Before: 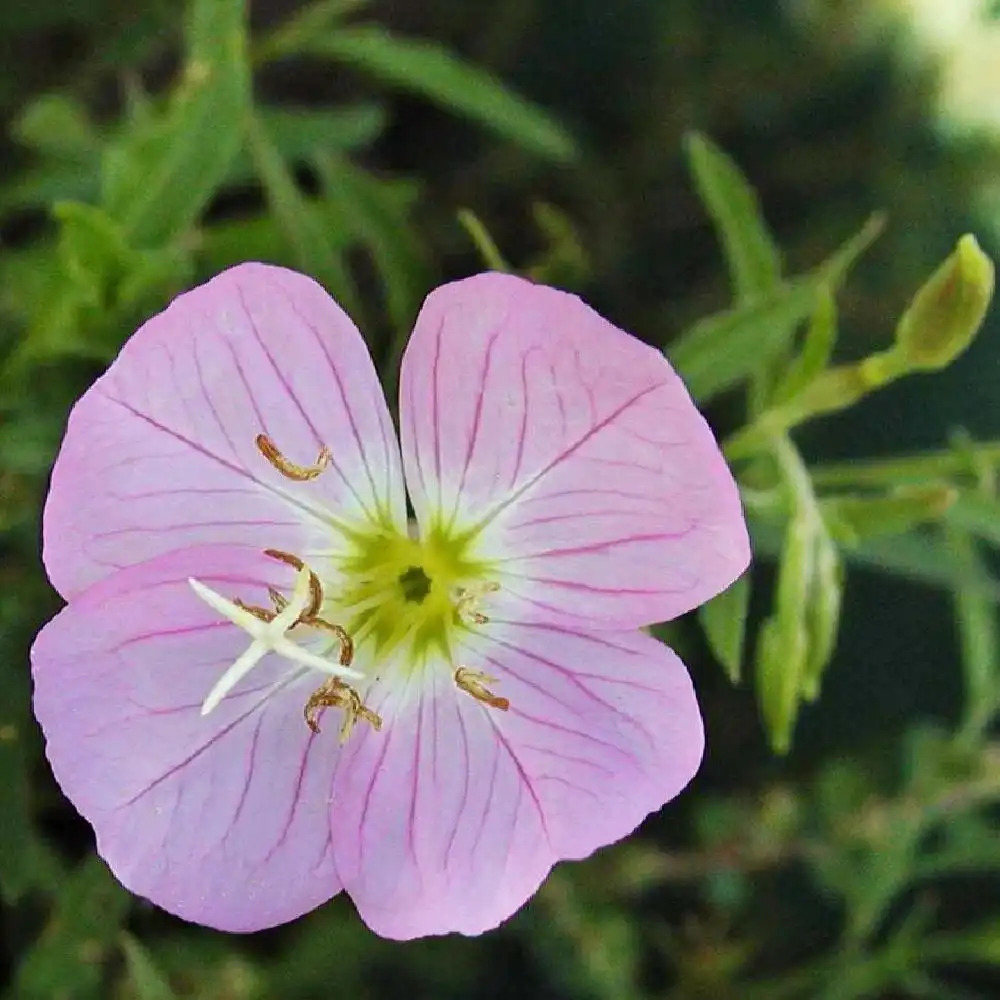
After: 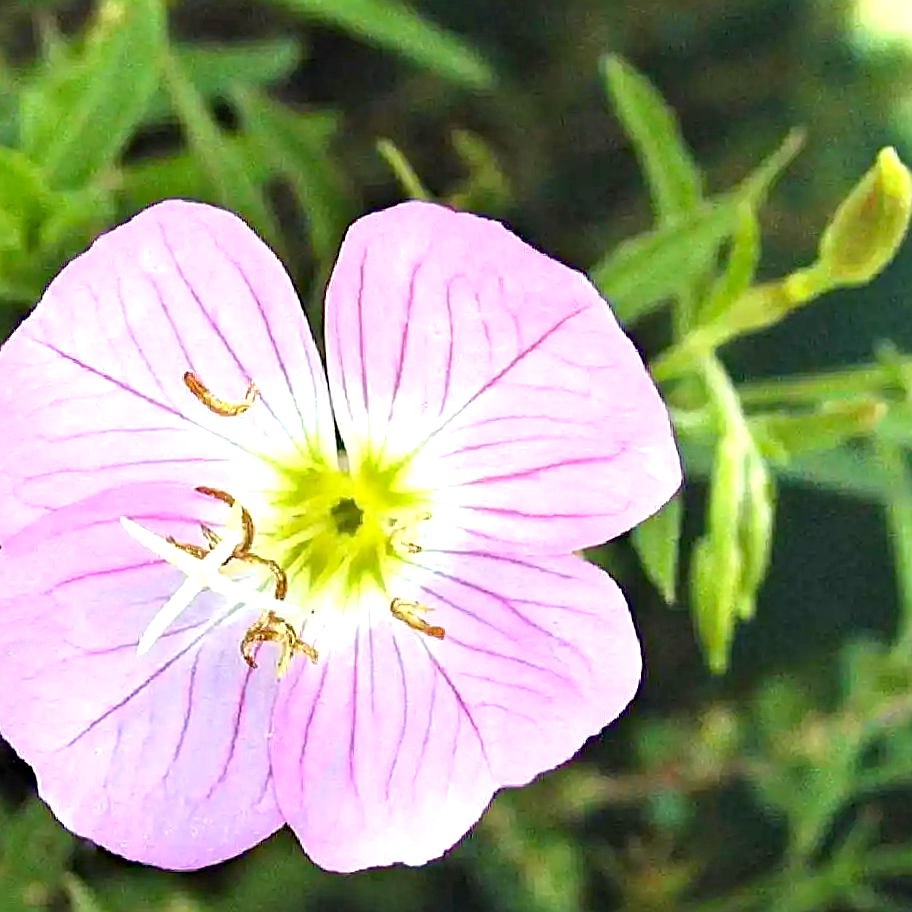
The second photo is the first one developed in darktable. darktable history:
exposure: black level correction 0, exposure 1.1 EV, compensate exposure bias true, compensate highlight preservation false
crop and rotate: angle 1.96°, left 5.673%, top 5.673%
haze removal: compatibility mode true, adaptive false
sharpen: on, module defaults
